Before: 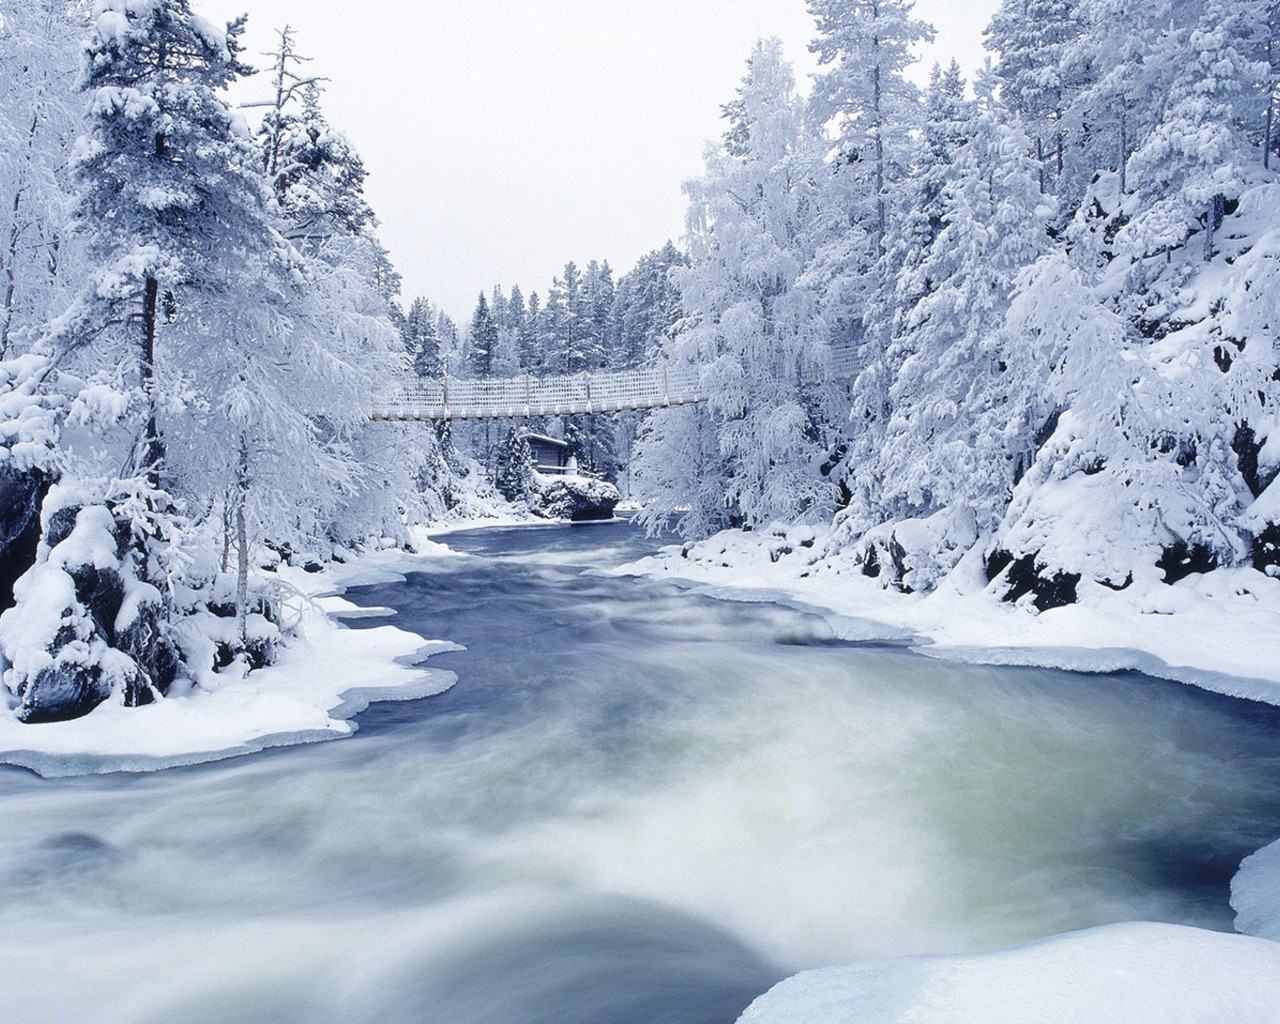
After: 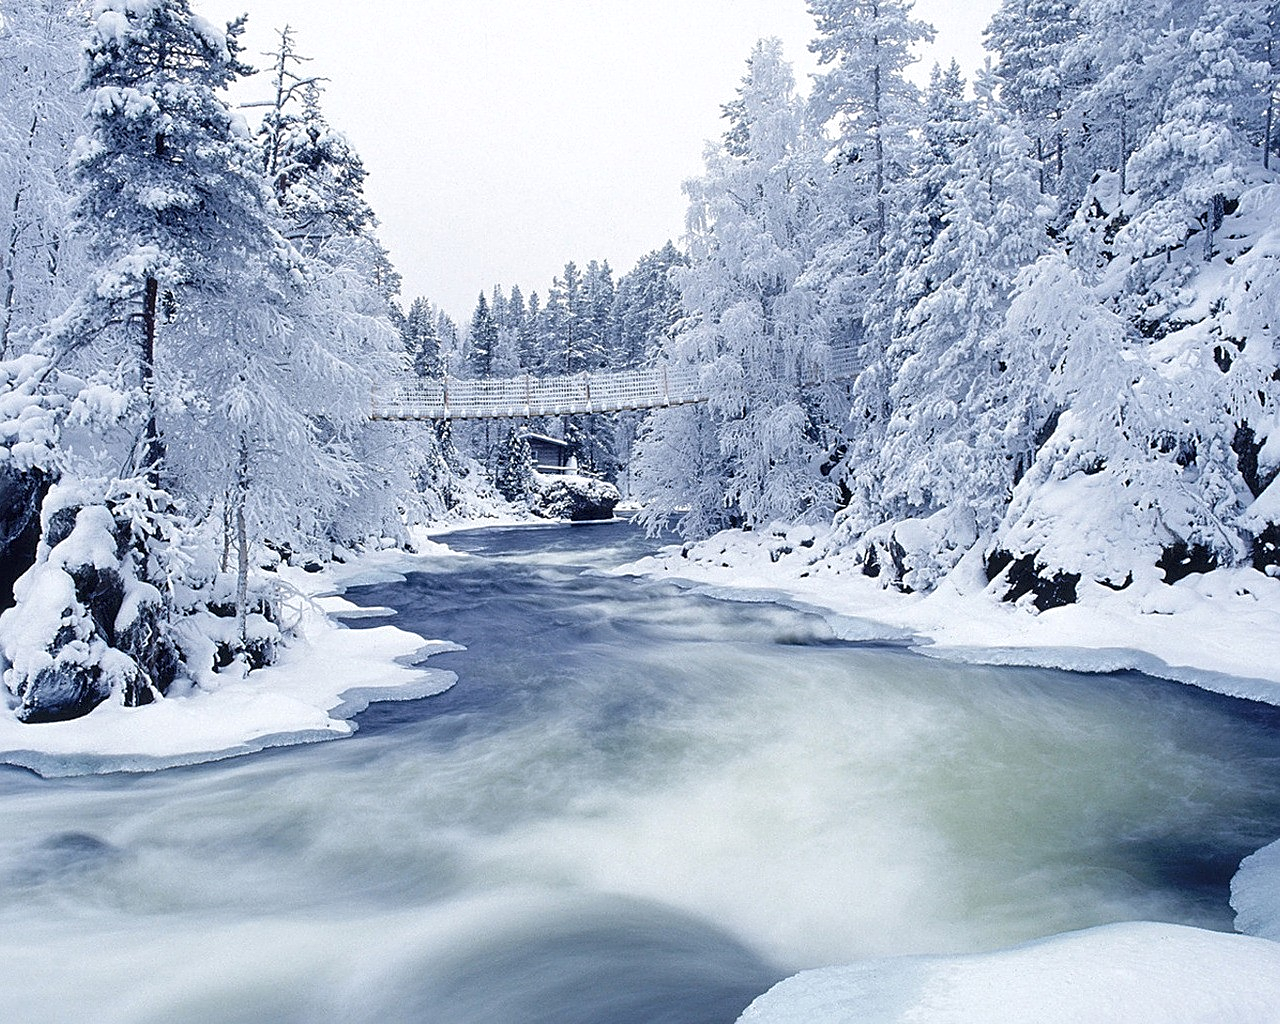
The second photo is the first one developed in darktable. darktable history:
sharpen: on, module defaults
local contrast: highlights 103%, shadows 102%, detail 119%, midtone range 0.2
